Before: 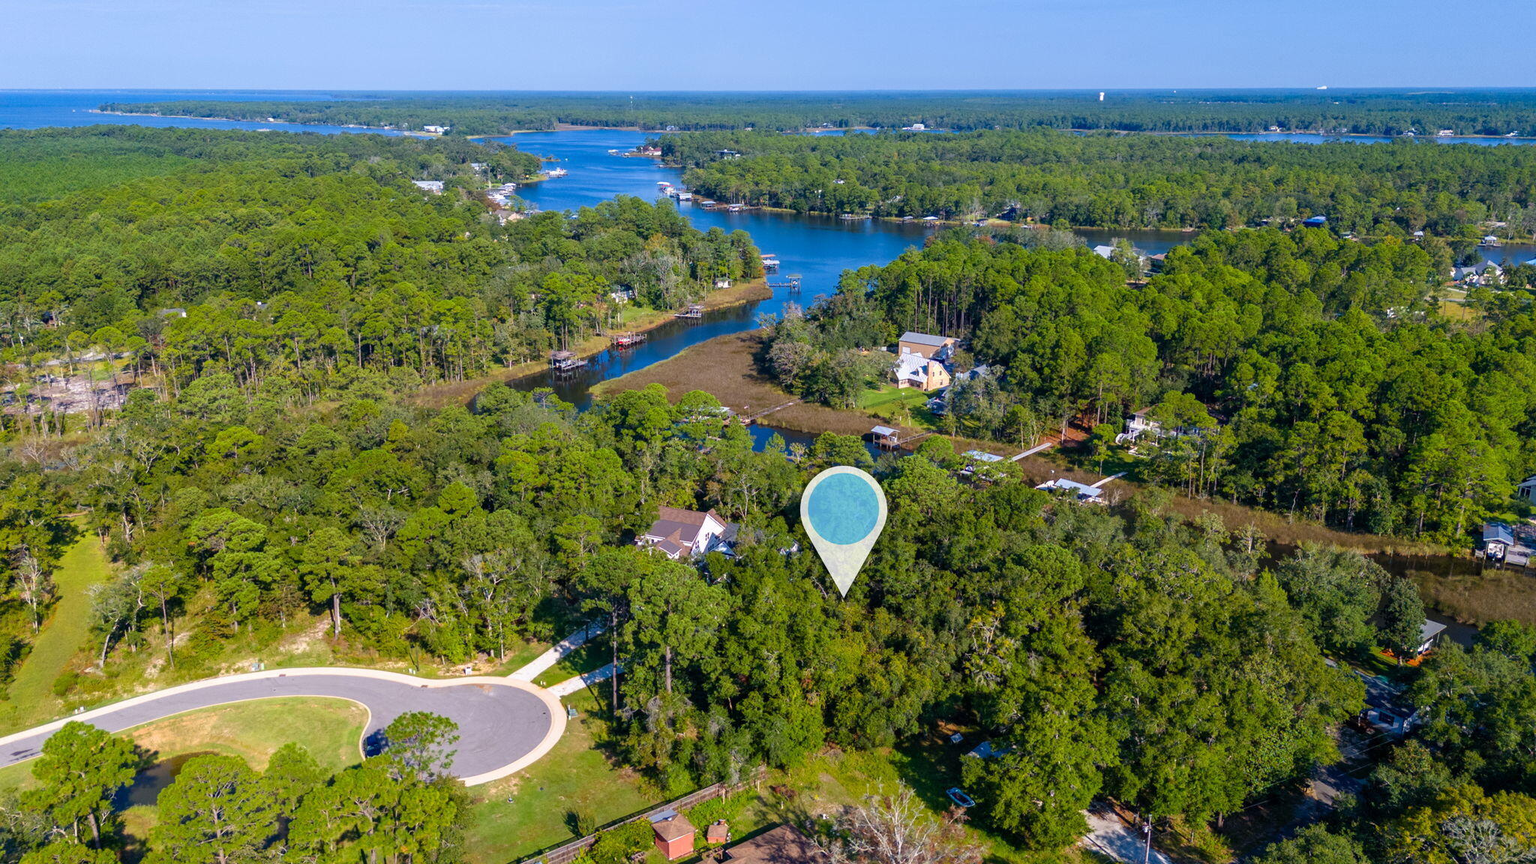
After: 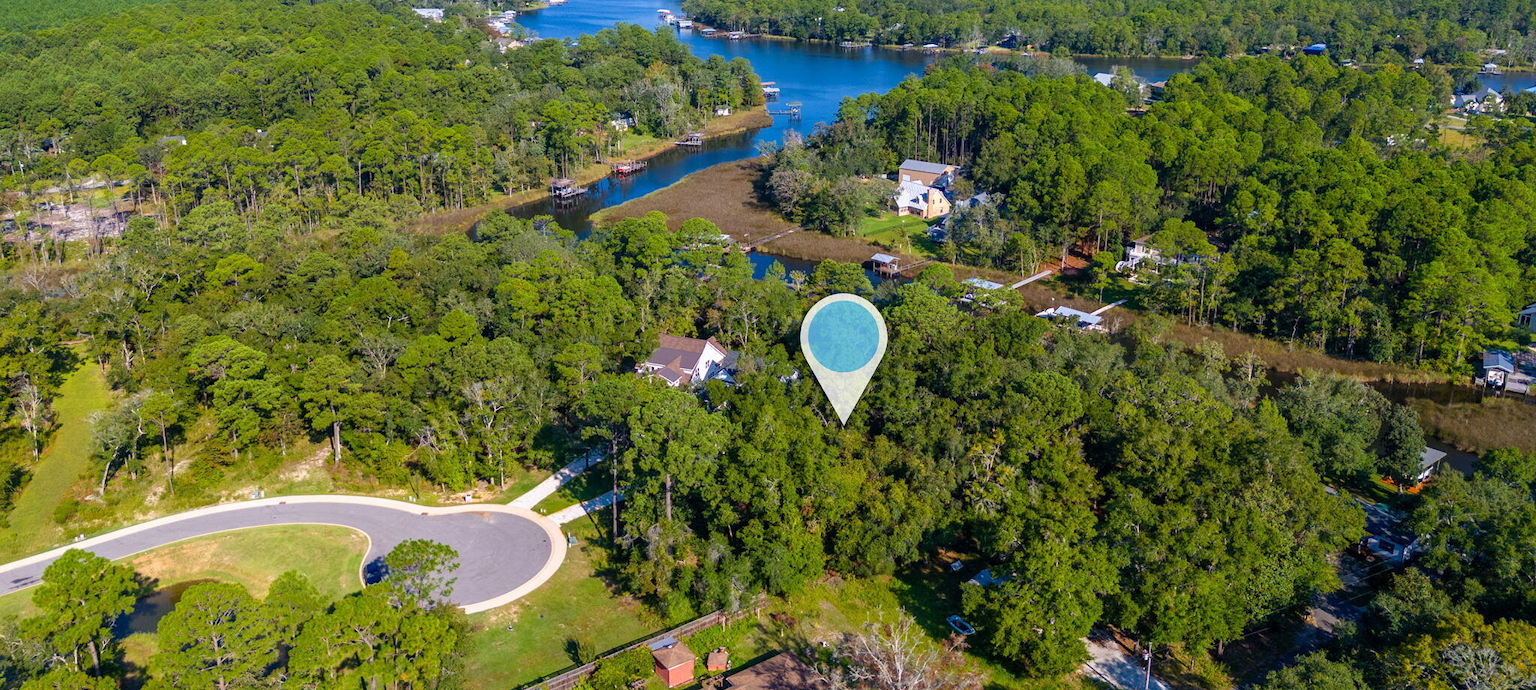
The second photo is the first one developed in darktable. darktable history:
base curve: preserve colors none
crop and rotate: top 19.998%
